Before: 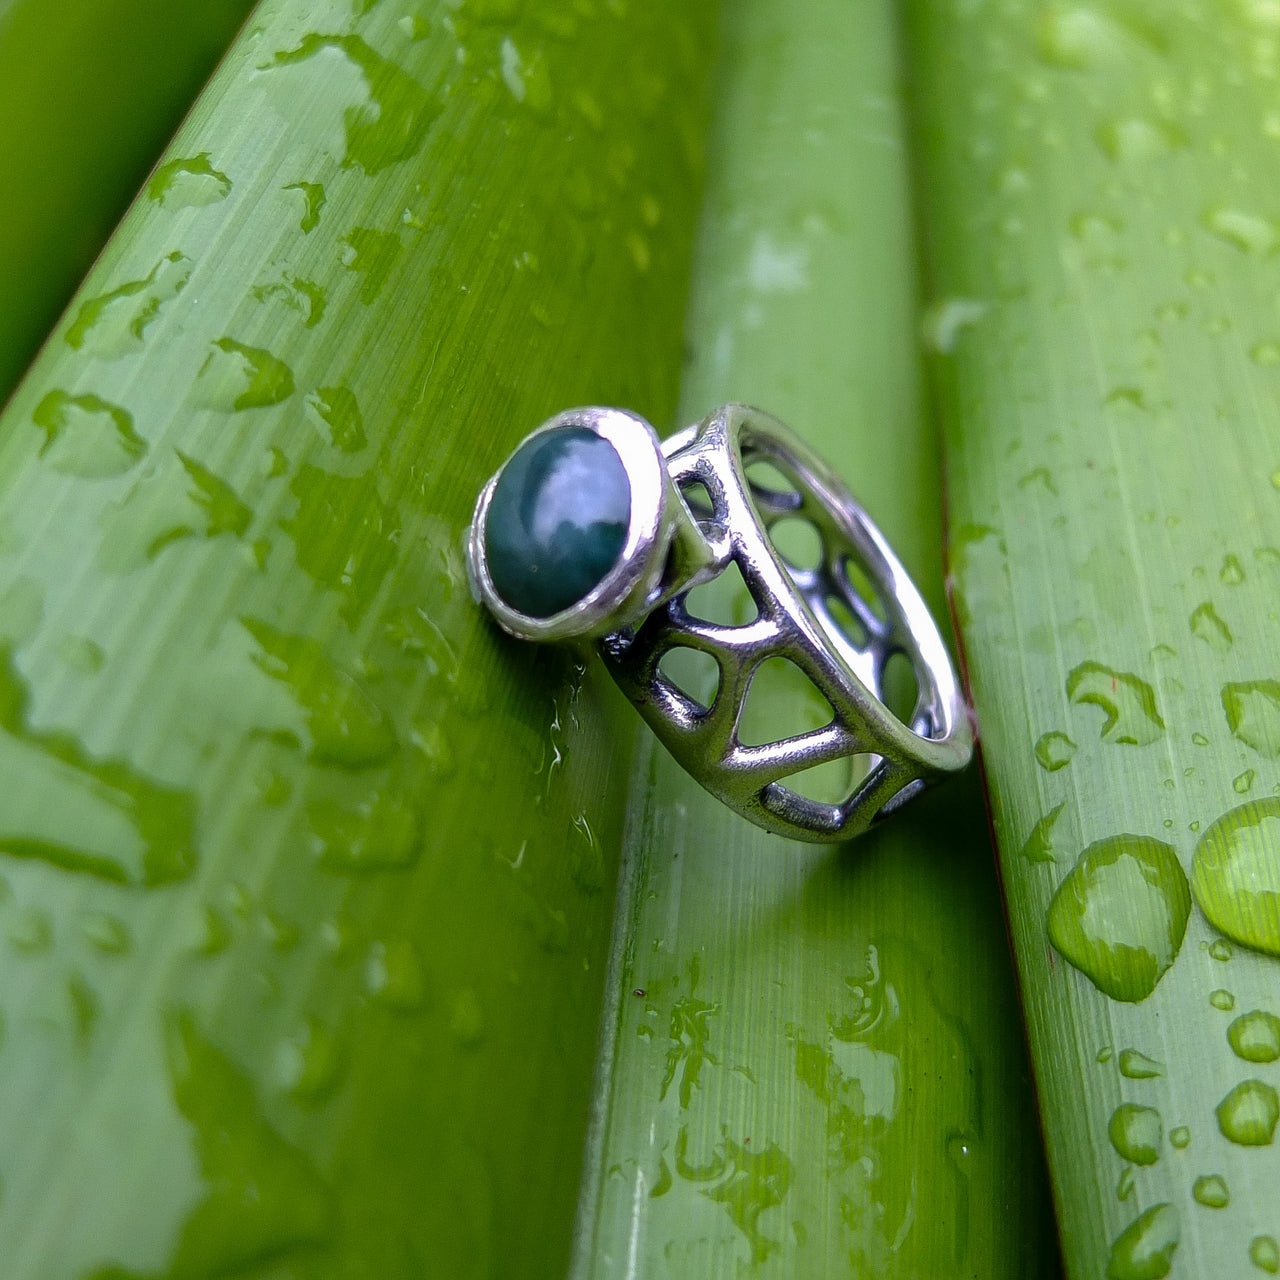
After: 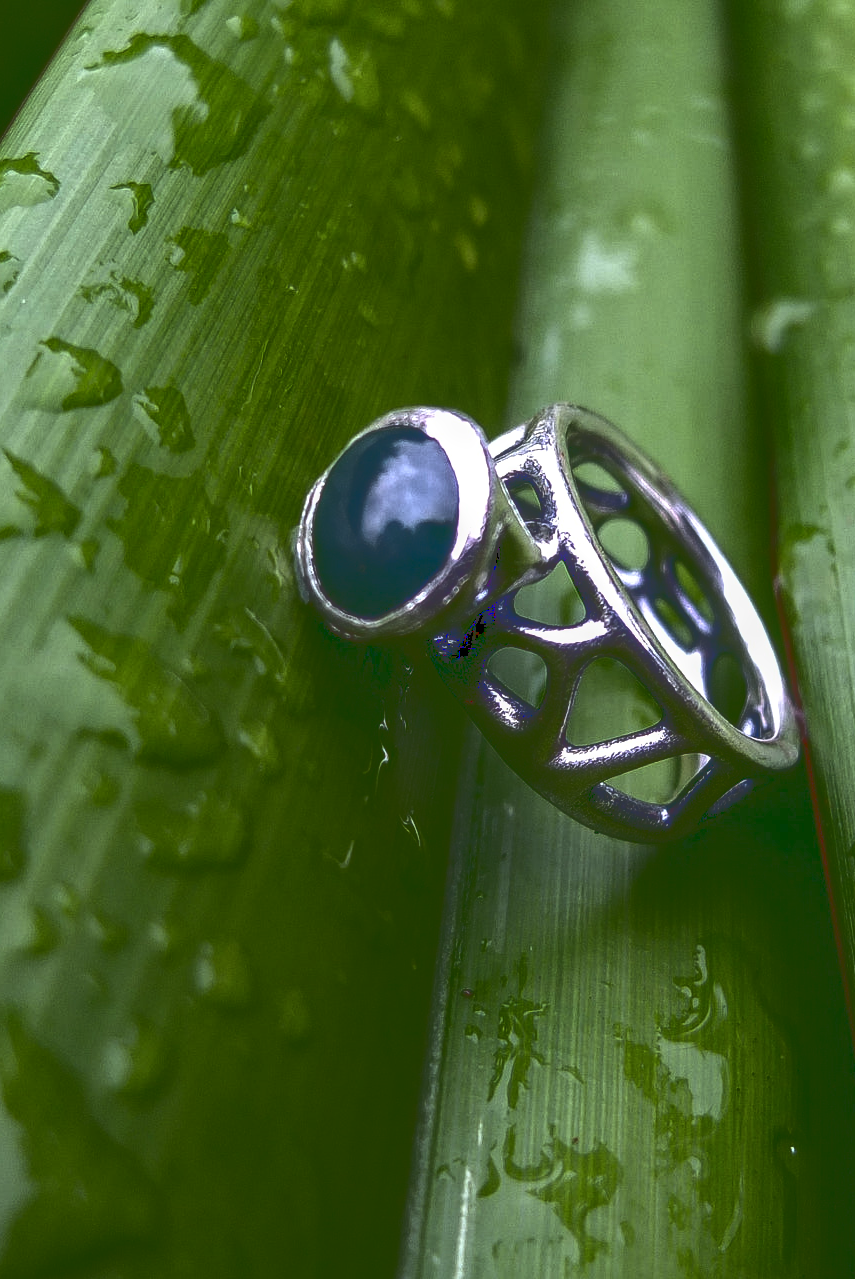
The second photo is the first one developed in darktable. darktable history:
crop and rotate: left 13.492%, right 19.644%
base curve: curves: ch0 [(0, 0.036) (0.083, 0.04) (0.804, 1)]
local contrast: on, module defaults
